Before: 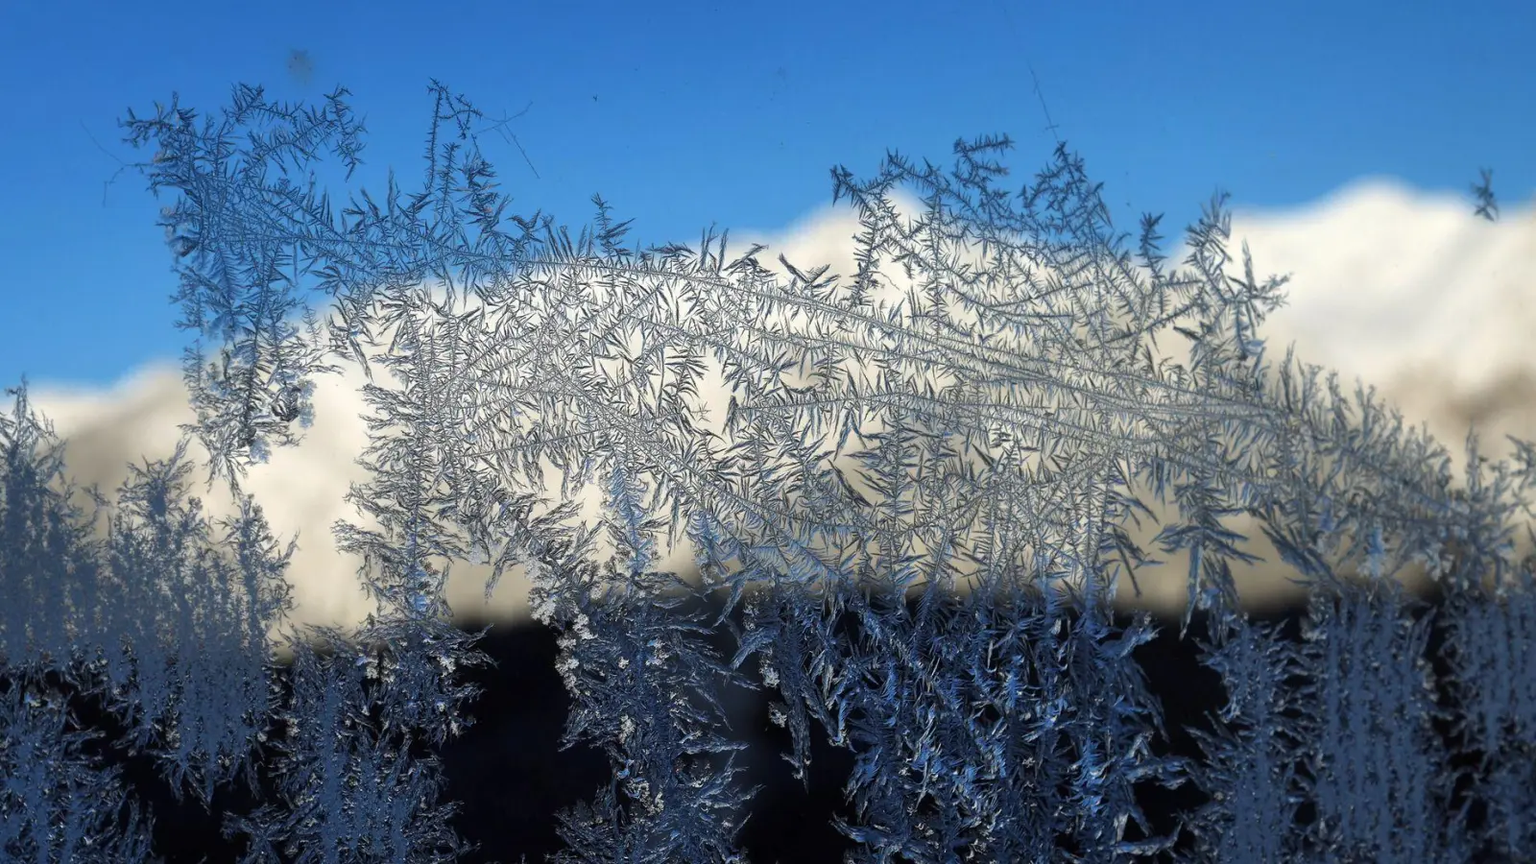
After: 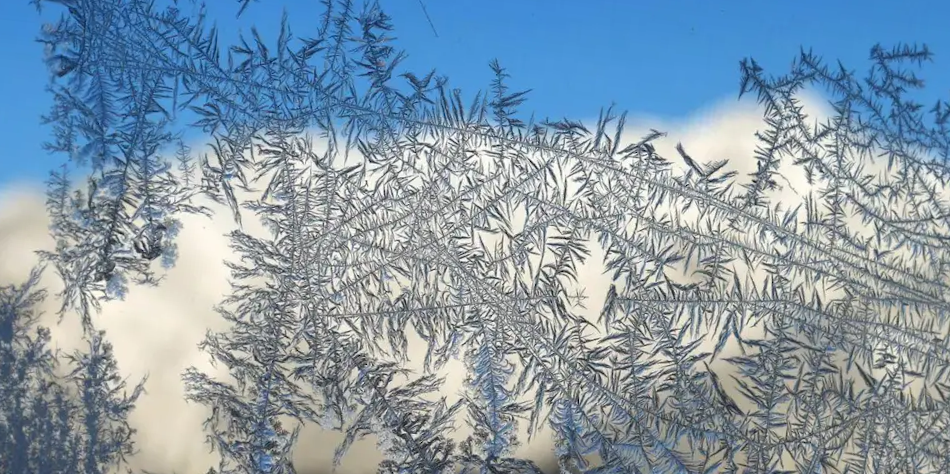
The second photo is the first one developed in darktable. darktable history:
crop and rotate: angle -6.38°, left 2.028%, top 6.945%, right 27.207%, bottom 30.228%
